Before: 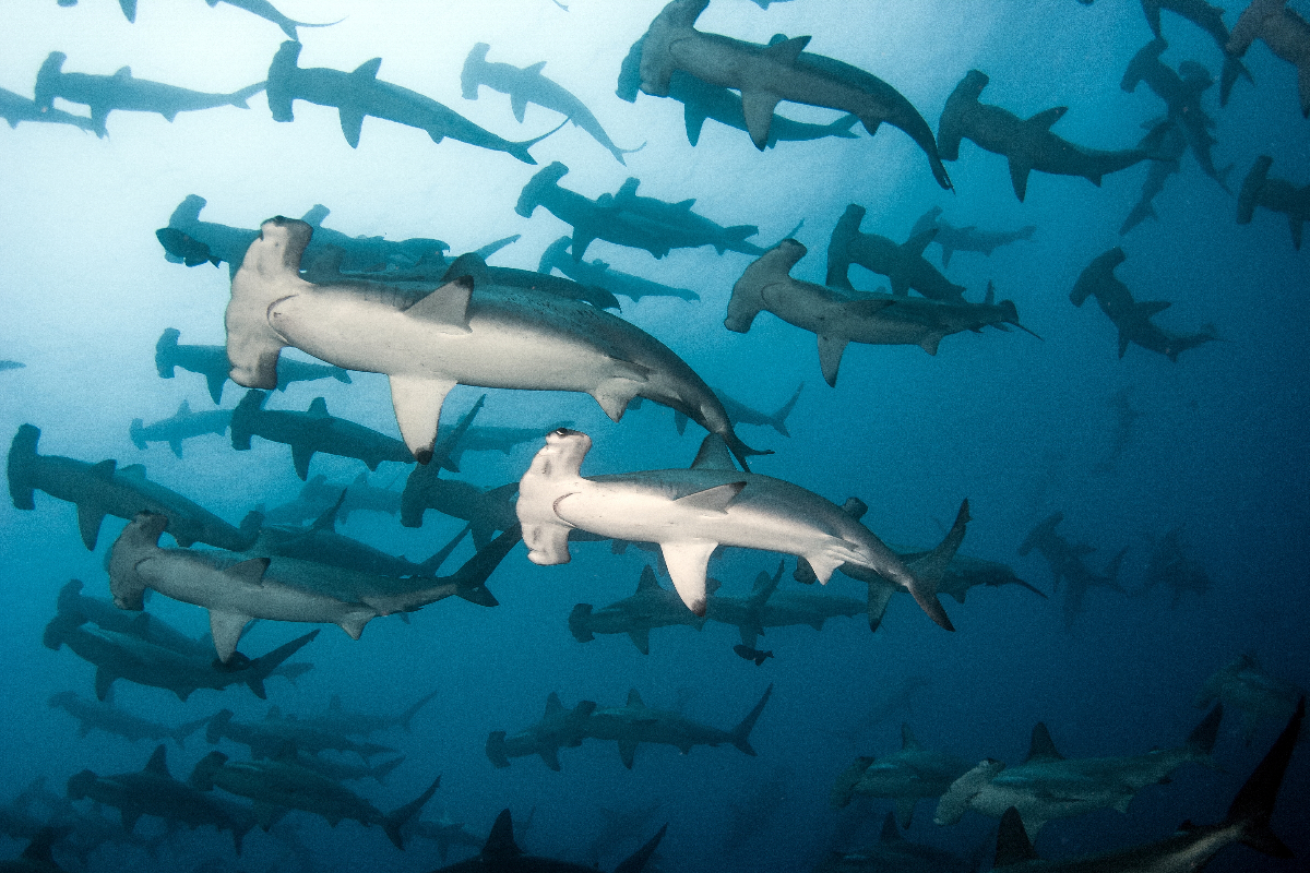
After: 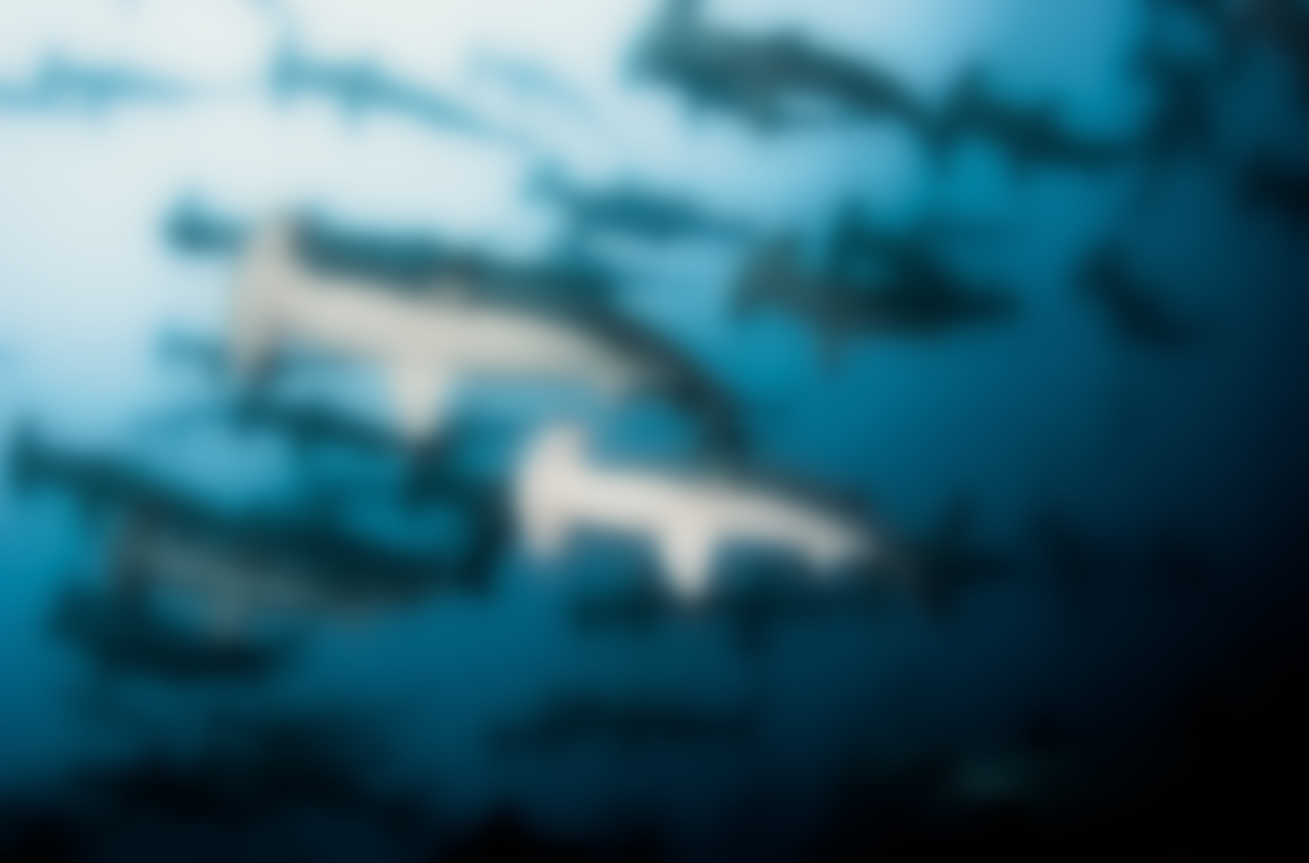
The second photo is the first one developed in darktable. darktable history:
filmic rgb: black relative exposure -5 EV, white relative exposure 3.5 EV, hardness 3.19, contrast 1.5, highlights saturation mix -50%
crop: top 1.049%, right 0.001%
lowpass: radius 16, unbound 0
